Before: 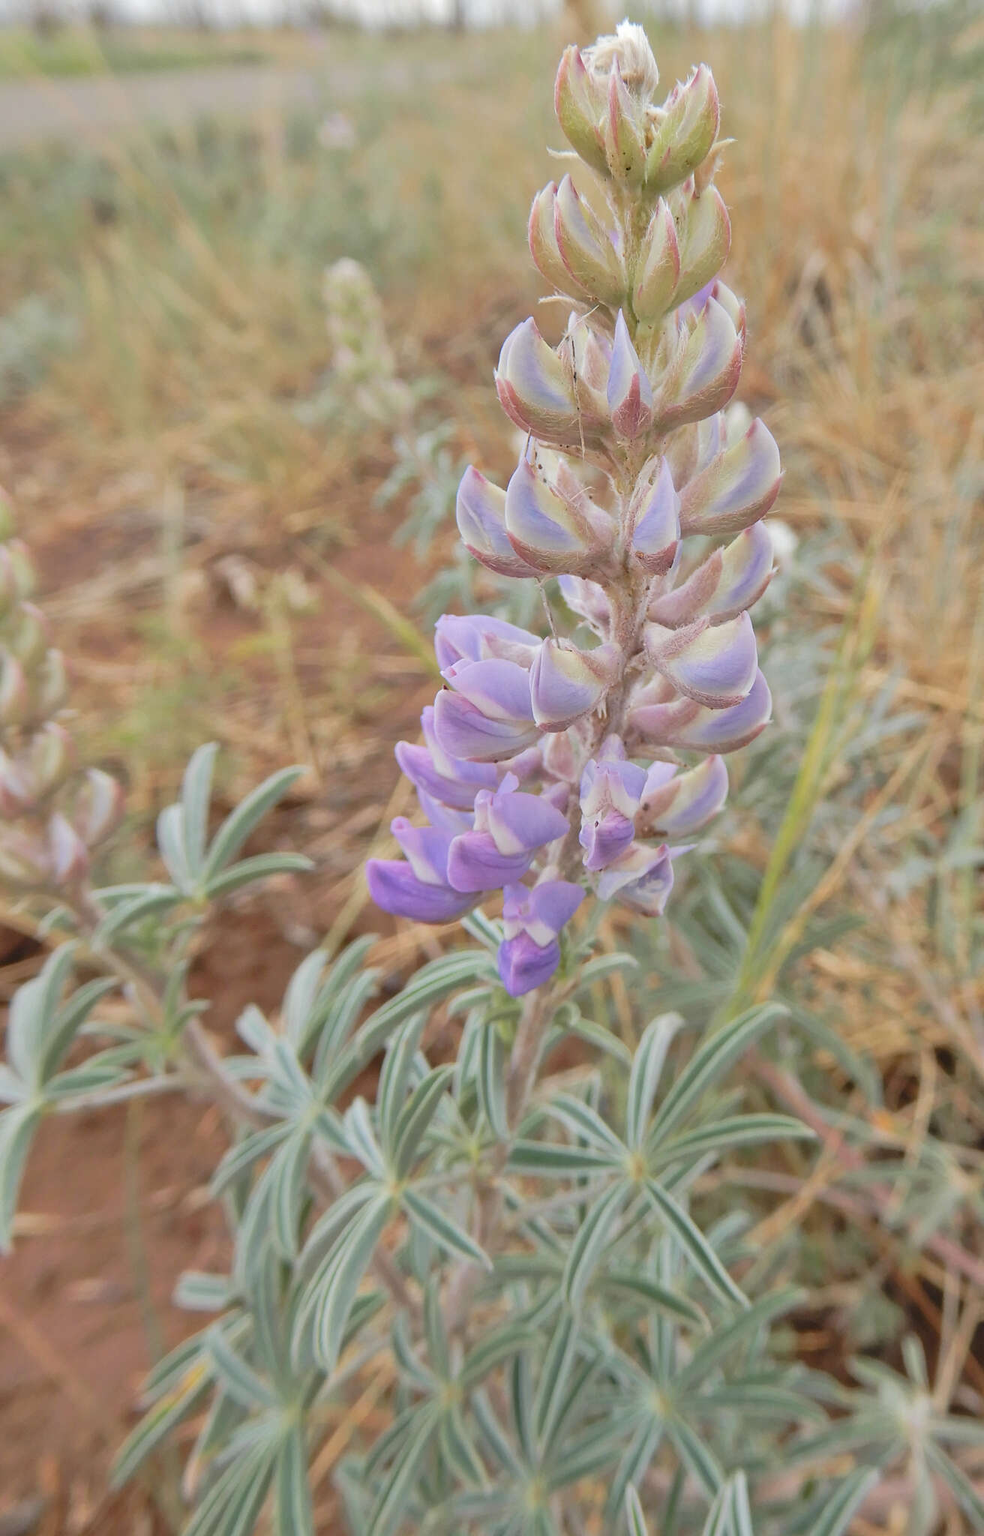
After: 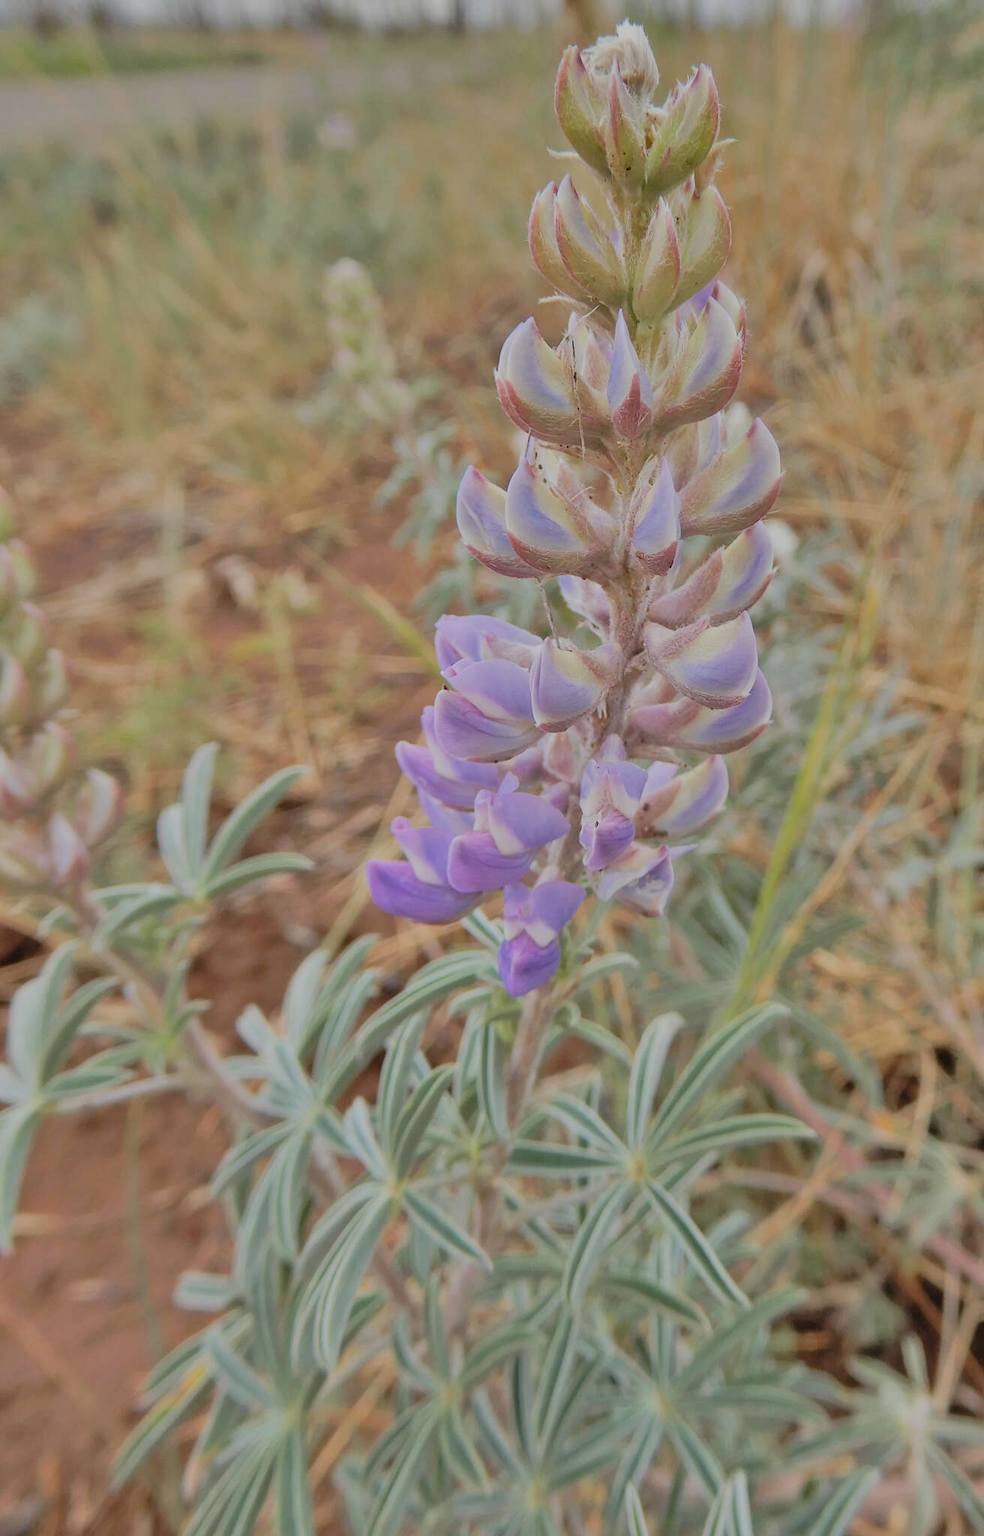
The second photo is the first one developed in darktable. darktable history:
shadows and highlights: shadows 24.5, highlights -78.15, soften with gaussian
filmic rgb: black relative exposure -7.65 EV, white relative exposure 4.56 EV, hardness 3.61, color science v6 (2022)
